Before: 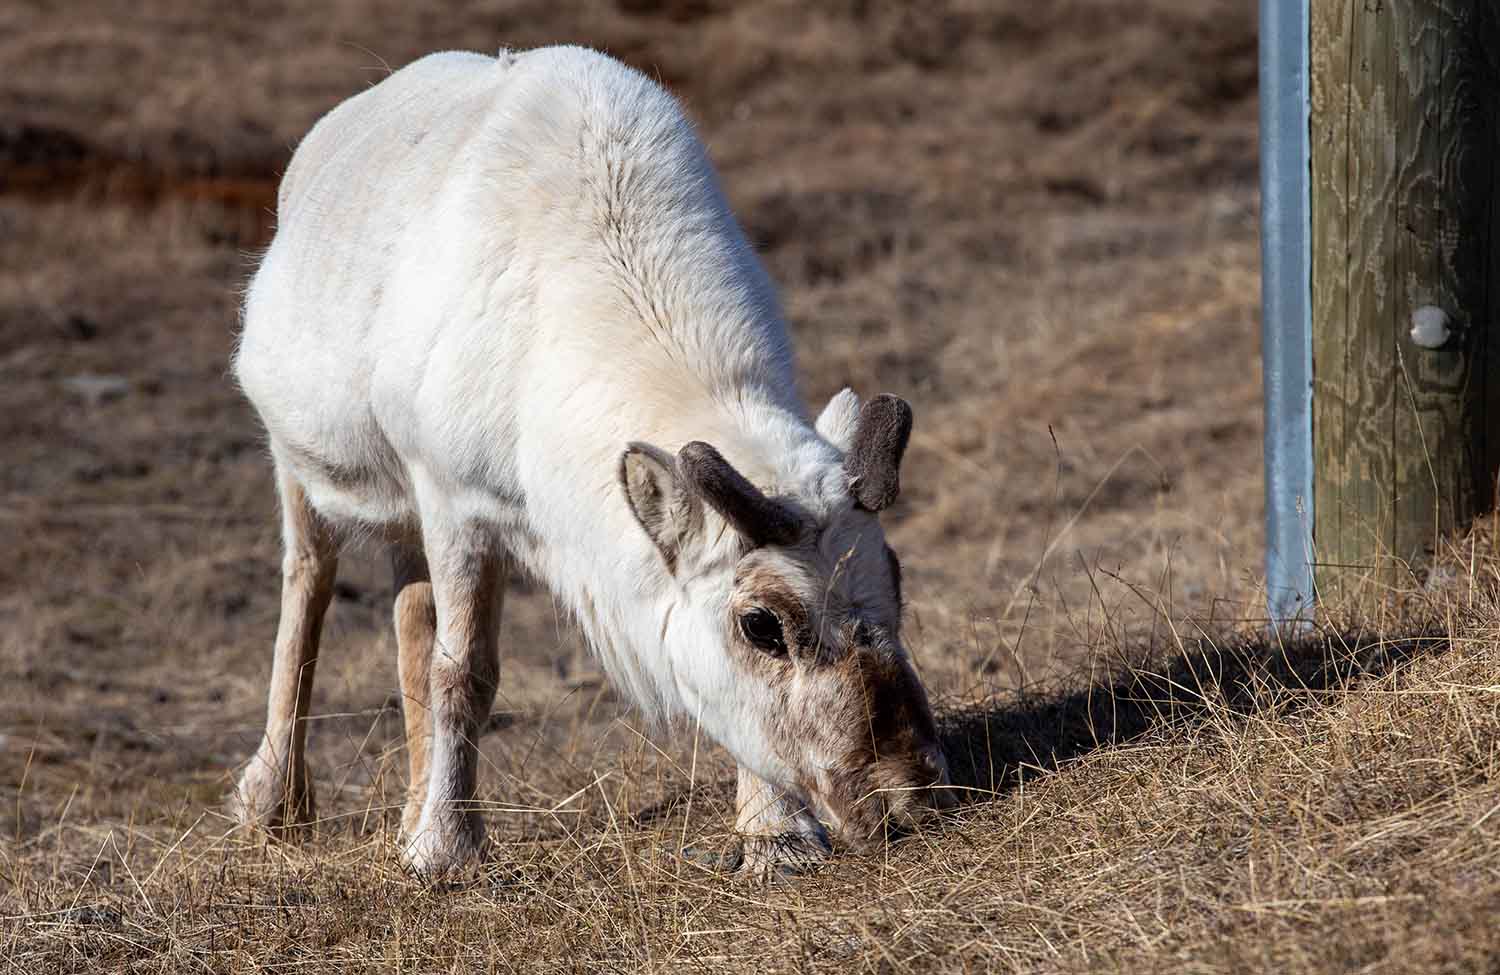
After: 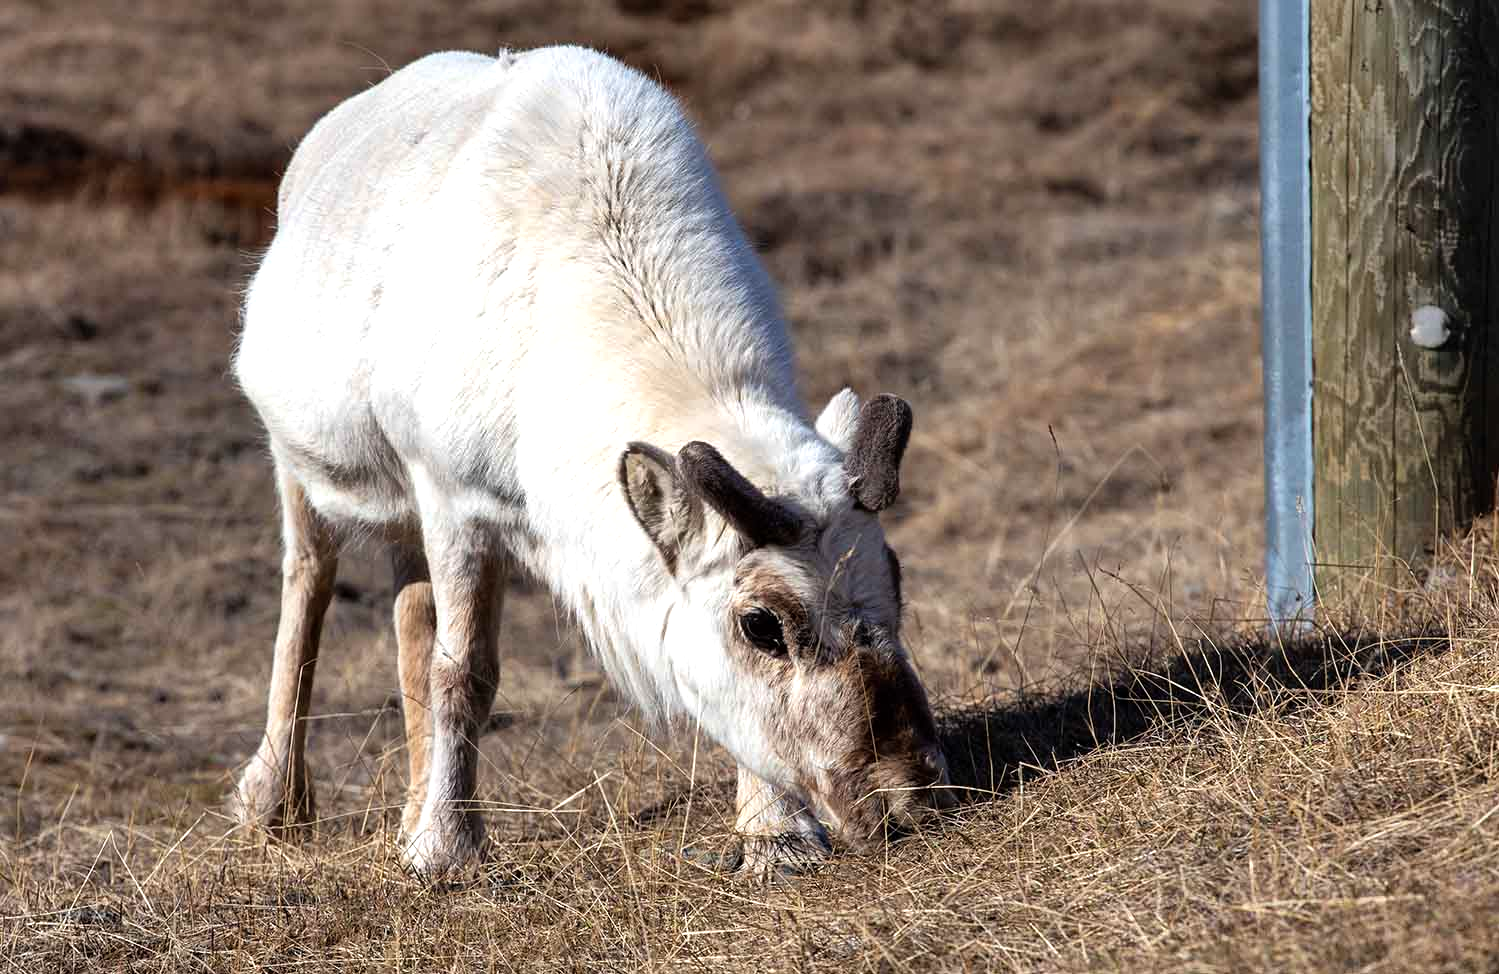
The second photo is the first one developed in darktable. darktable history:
tone equalizer: -8 EV -0.405 EV, -7 EV -0.357 EV, -6 EV -0.295 EV, -5 EV -0.212 EV, -3 EV 0.231 EV, -2 EV 0.304 EV, -1 EV 0.38 EV, +0 EV 0.42 EV
shadows and highlights: shadows 58.65, soften with gaussian
